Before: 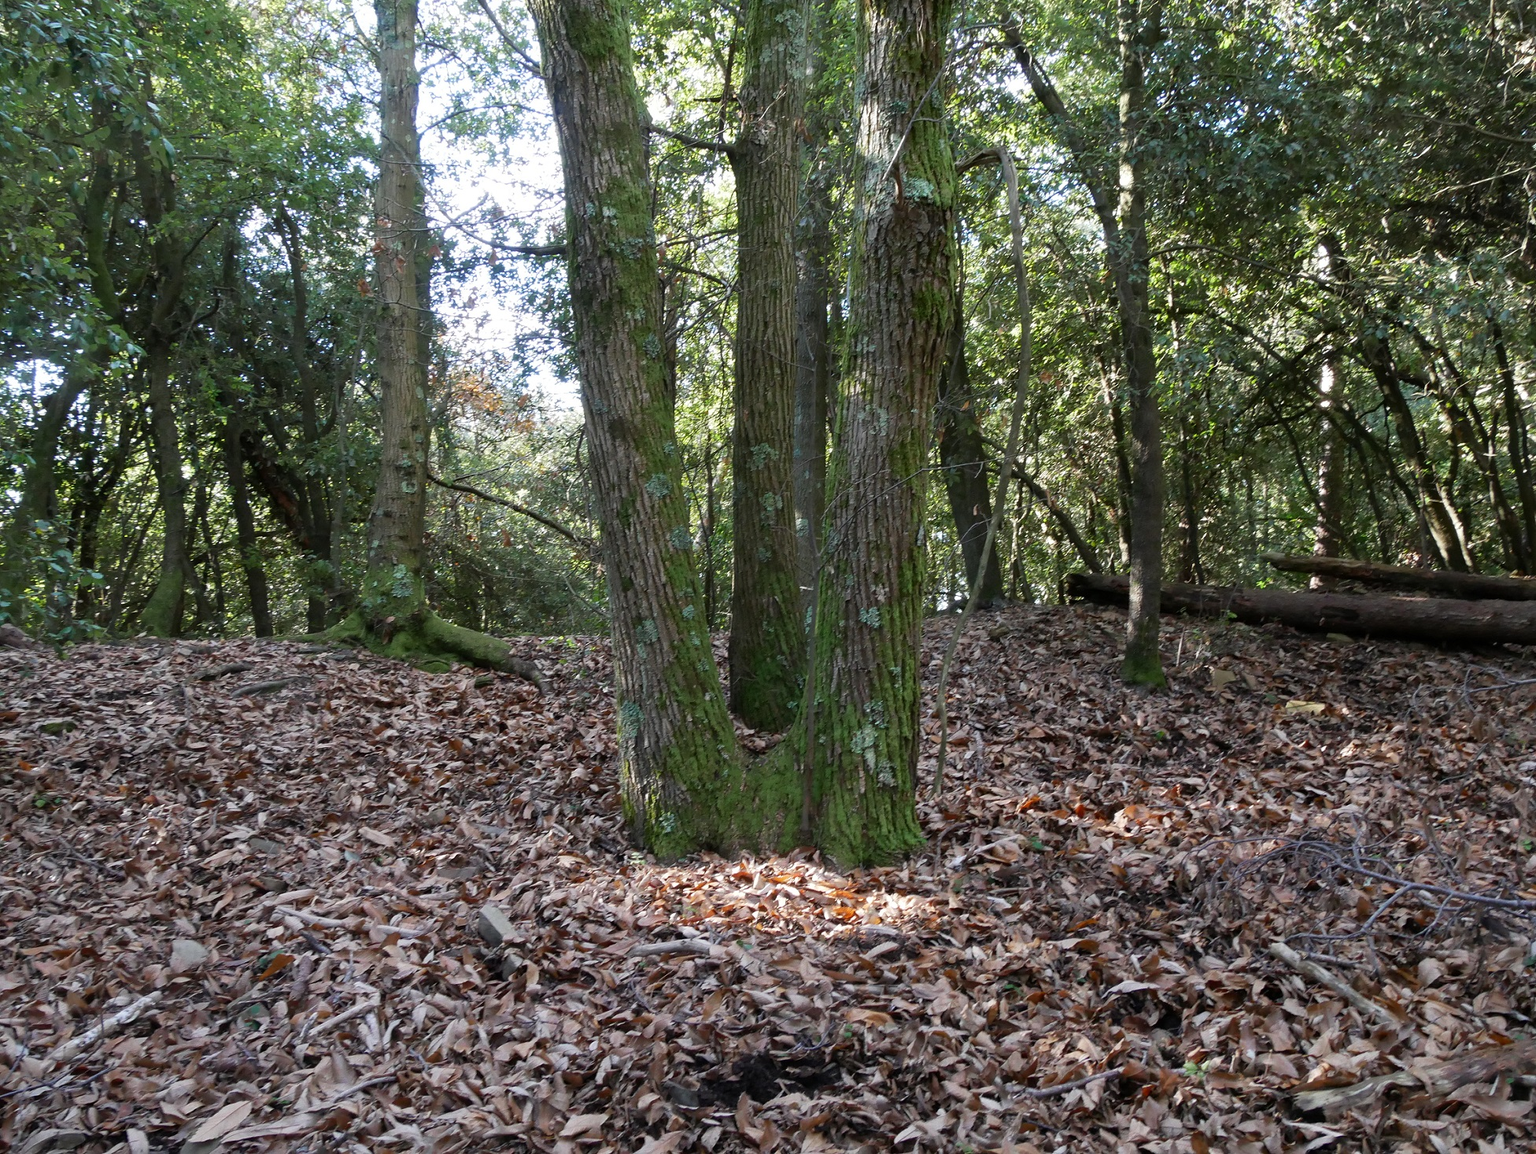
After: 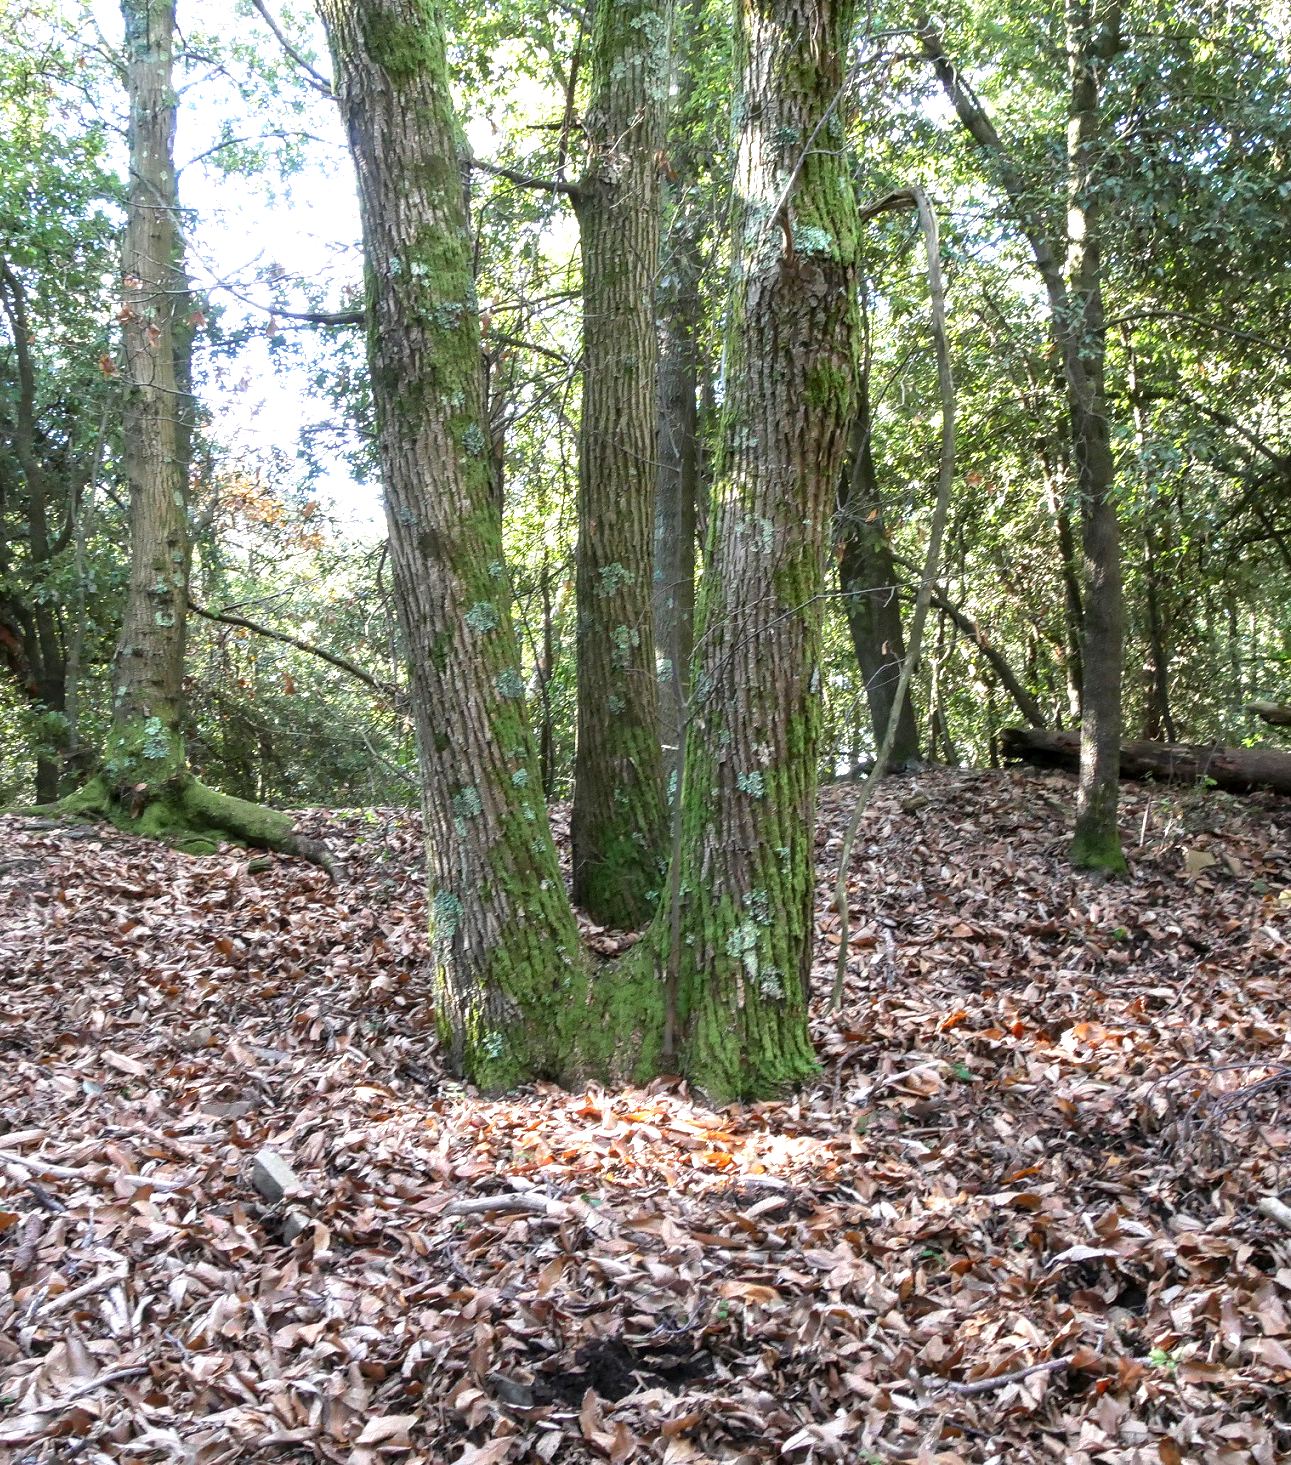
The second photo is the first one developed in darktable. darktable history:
local contrast: on, module defaults
exposure: black level correction 0, exposure 1 EV, compensate highlight preservation false
crop and rotate: left 18.26%, right 15.593%
